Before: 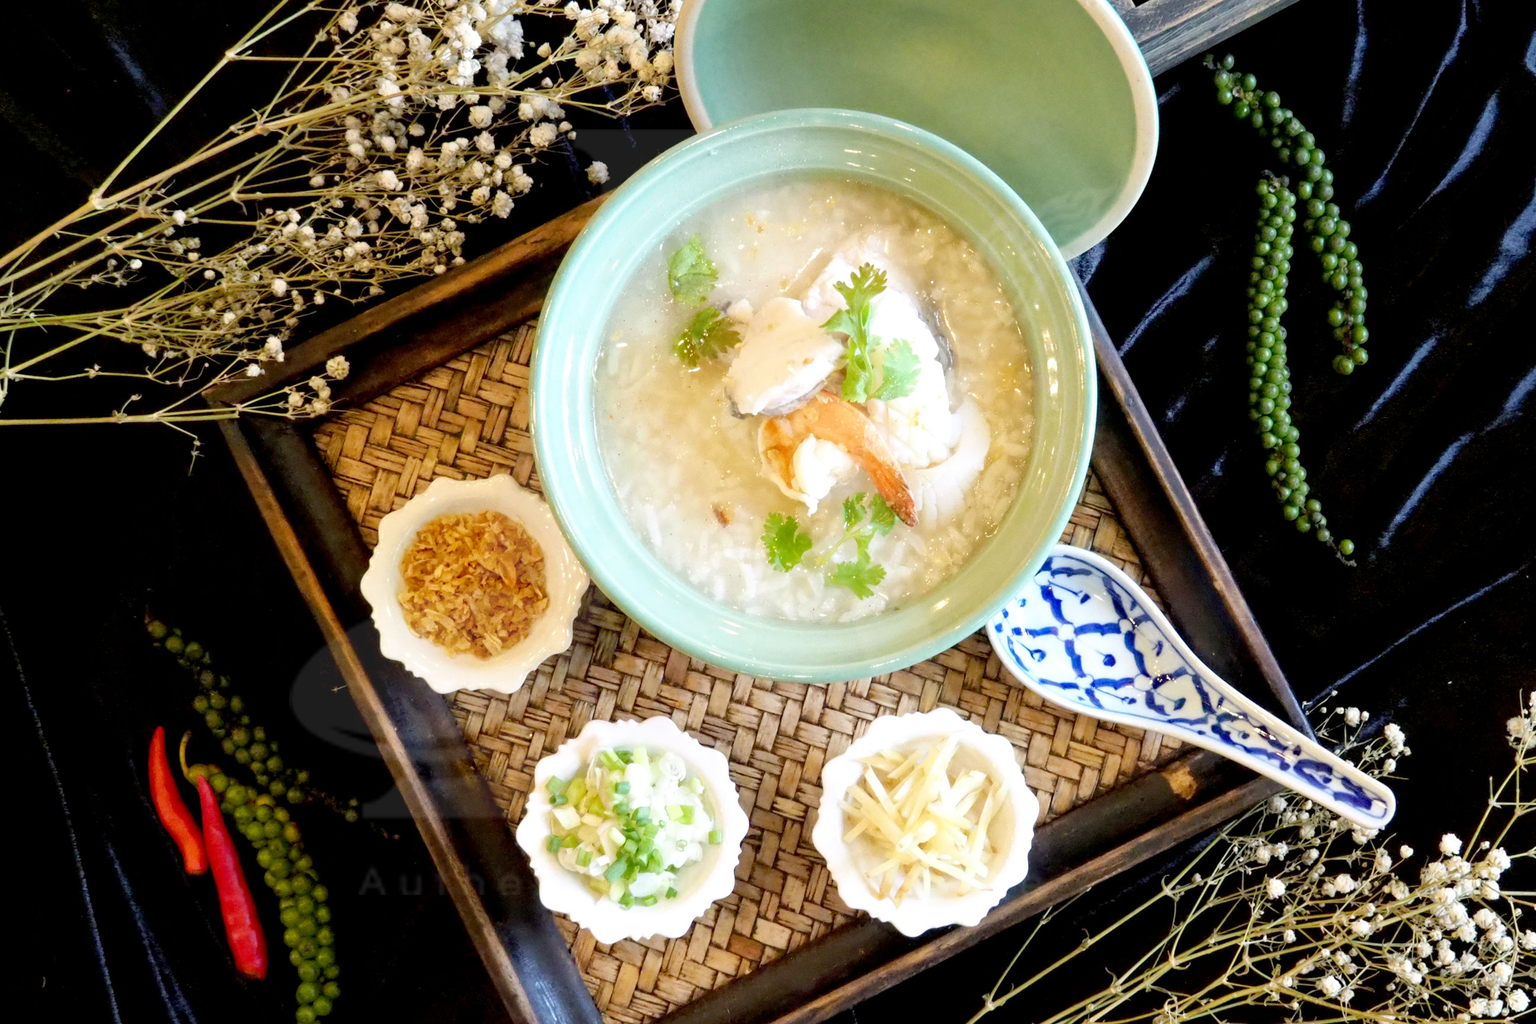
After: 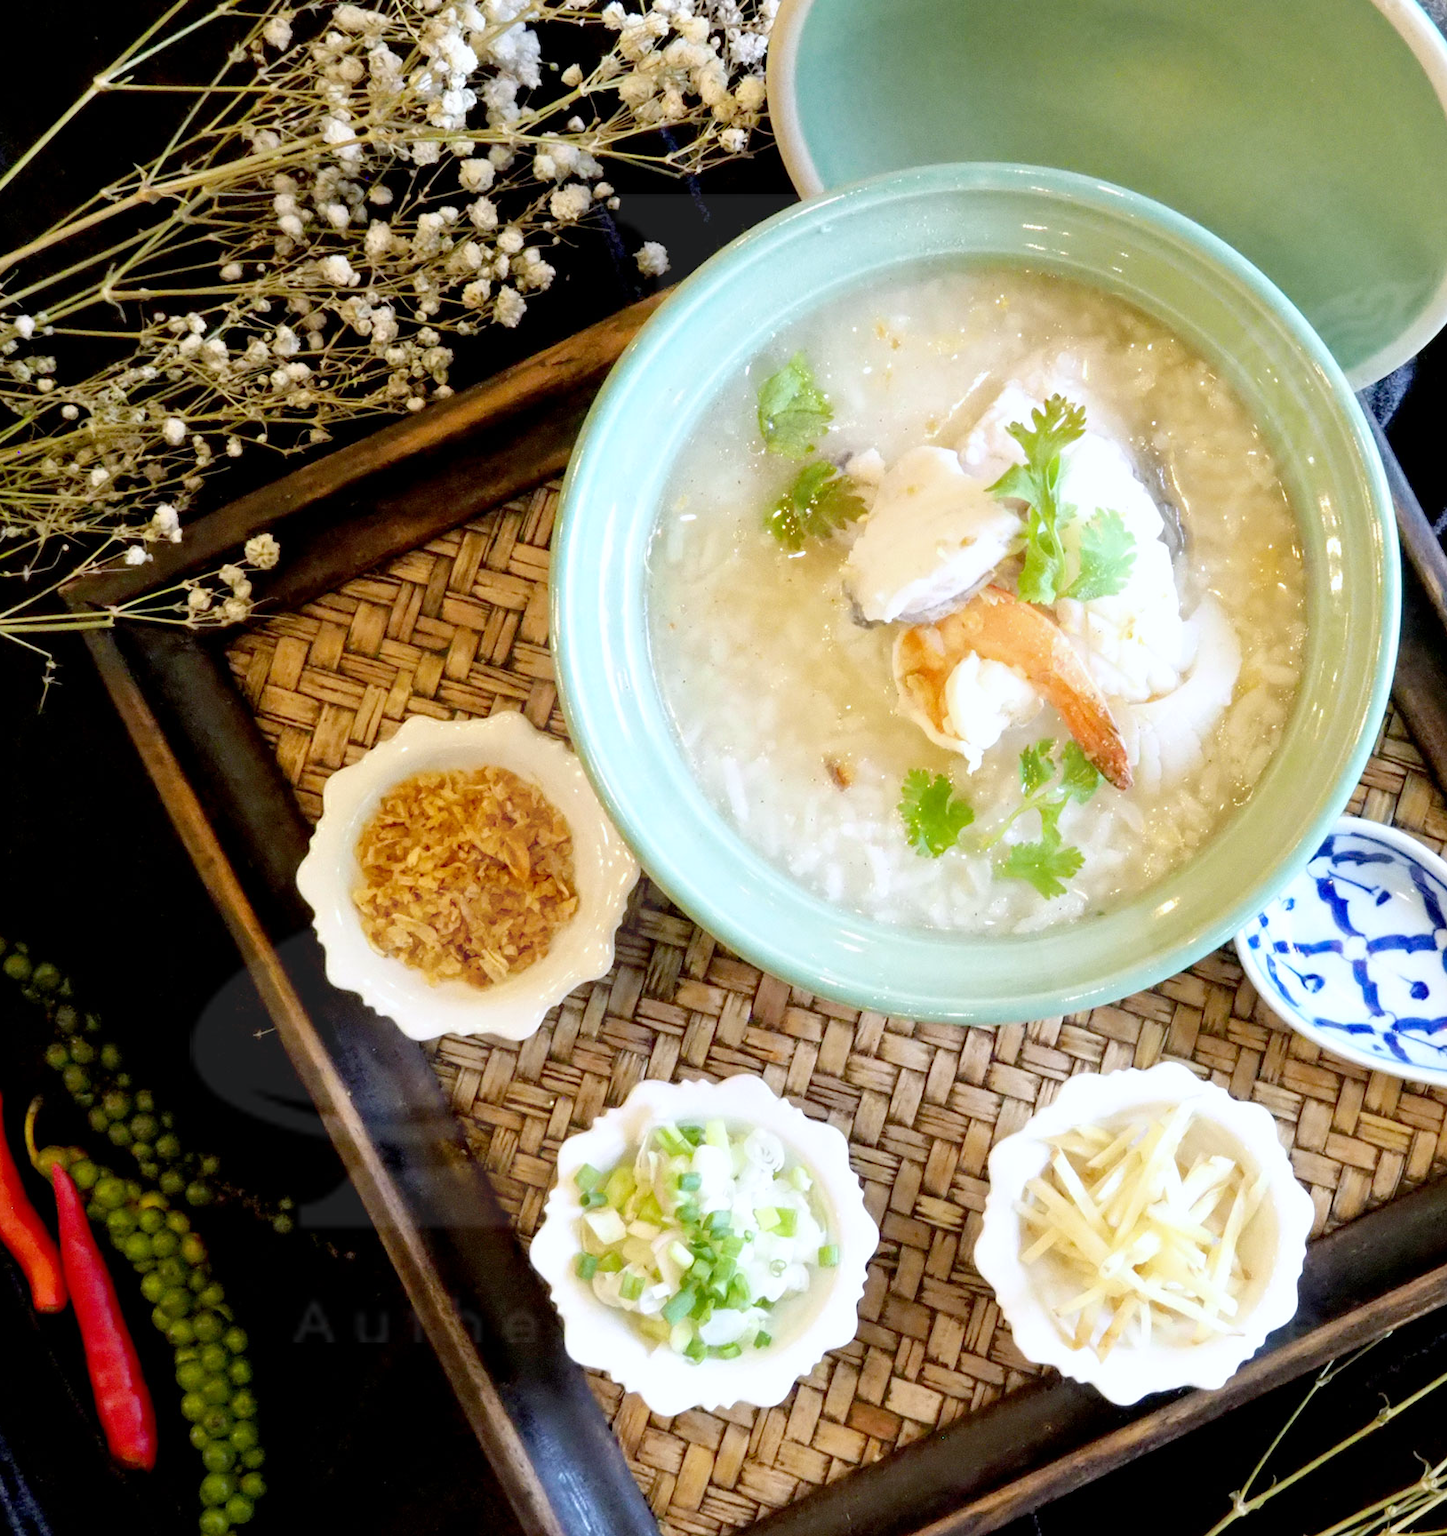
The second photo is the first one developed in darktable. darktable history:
crop: left 10.644%, right 26.528%
white balance: red 0.98, blue 1.034
